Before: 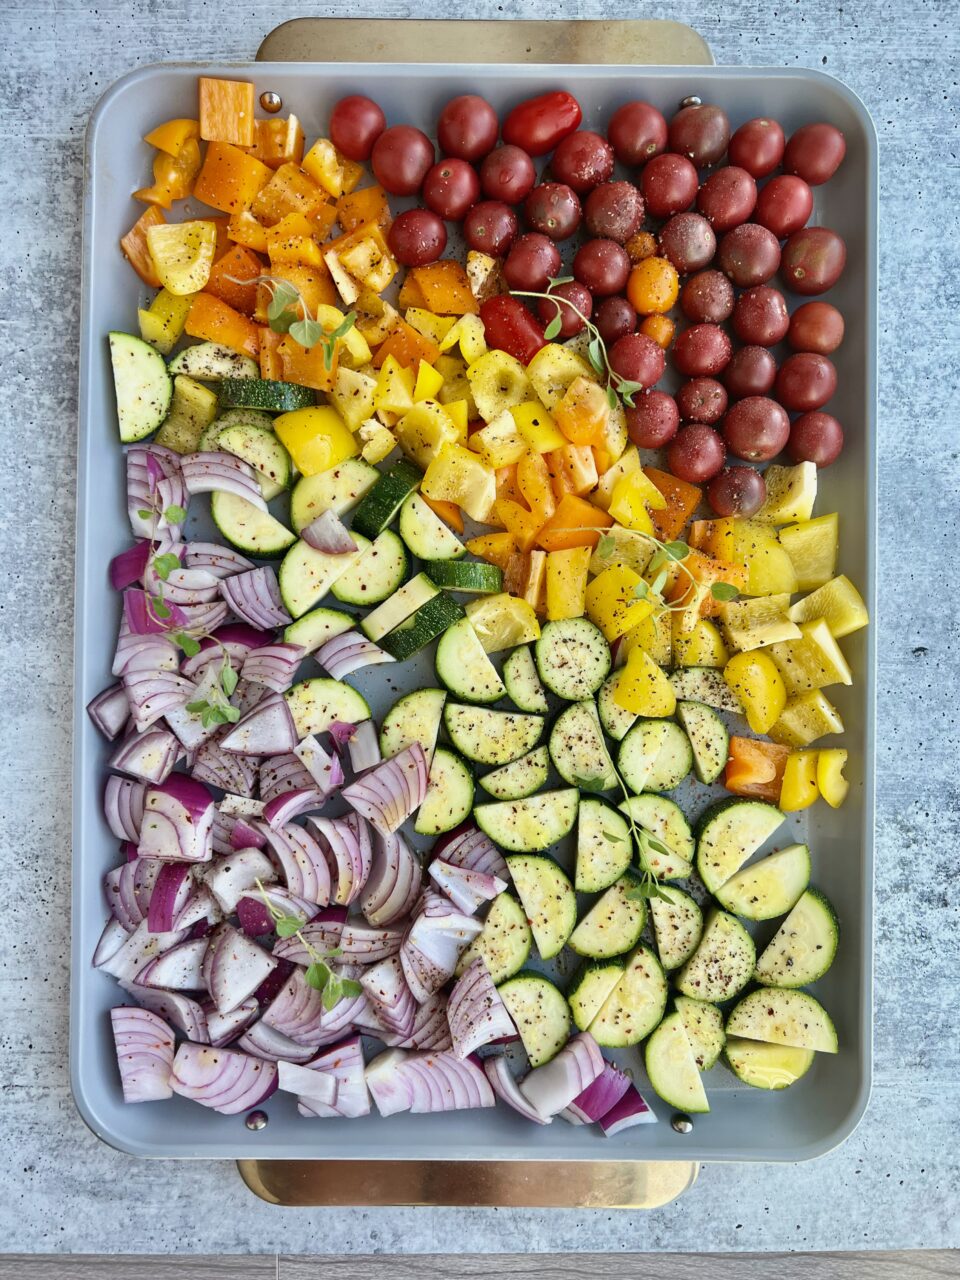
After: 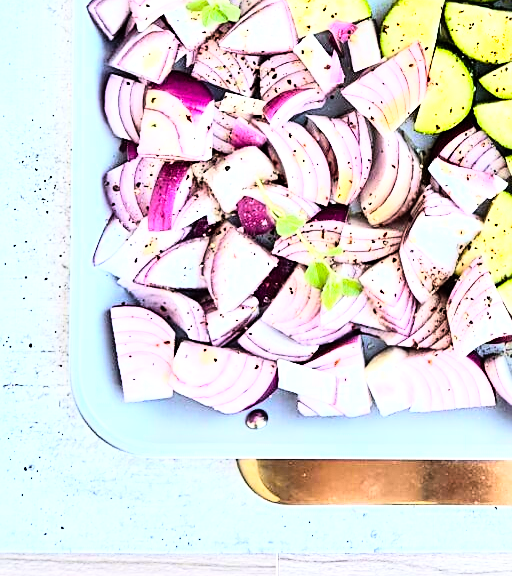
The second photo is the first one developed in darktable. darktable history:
exposure: black level correction 0, exposure 1 EV, compensate highlight preservation false
crop and rotate: top 54.778%, right 46.61%, bottom 0.159%
color balance rgb: perceptual saturation grading › global saturation 20%, global vibrance 10%
rgb curve: curves: ch0 [(0, 0) (0.21, 0.15) (0.24, 0.21) (0.5, 0.75) (0.75, 0.96) (0.89, 0.99) (1, 1)]; ch1 [(0, 0.02) (0.21, 0.13) (0.25, 0.2) (0.5, 0.67) (0.75, 0.9) (0.89, 0.97) (1, 1)]; ch2 [(0, 0.02) (0.21, 0.13) (0.25, 0.2) (0.5, 0.67) (0.75, 0.9) (0.89, 0.97) (1, 1)], compensate middle gray true
sharpen: on, module defaults
